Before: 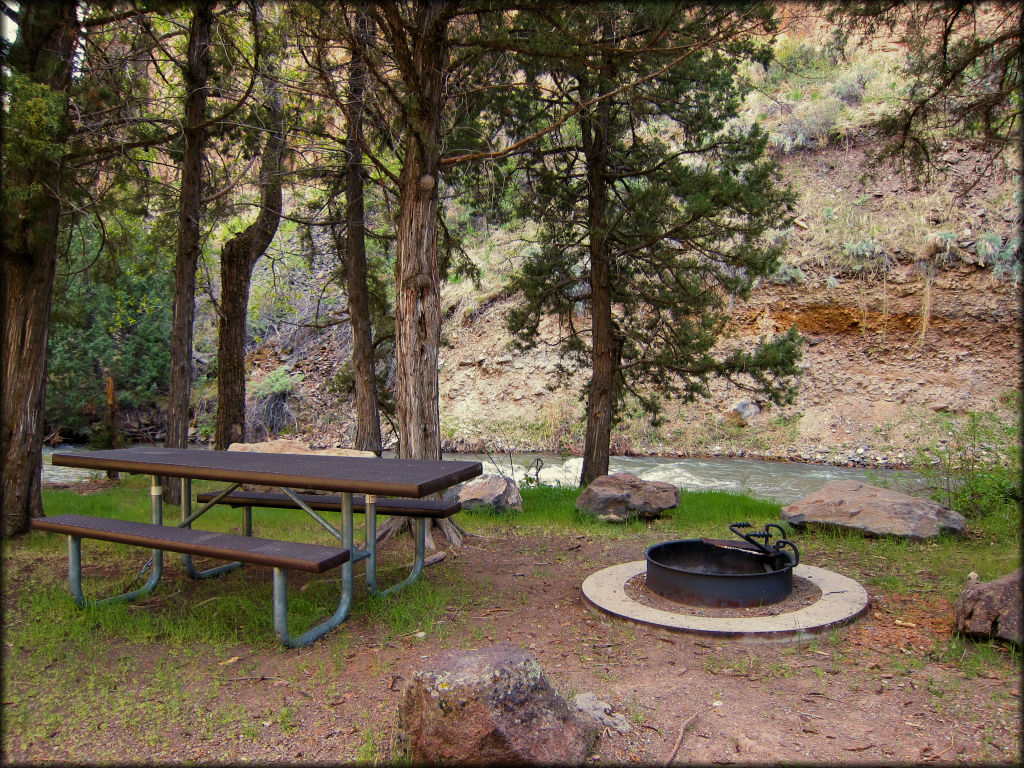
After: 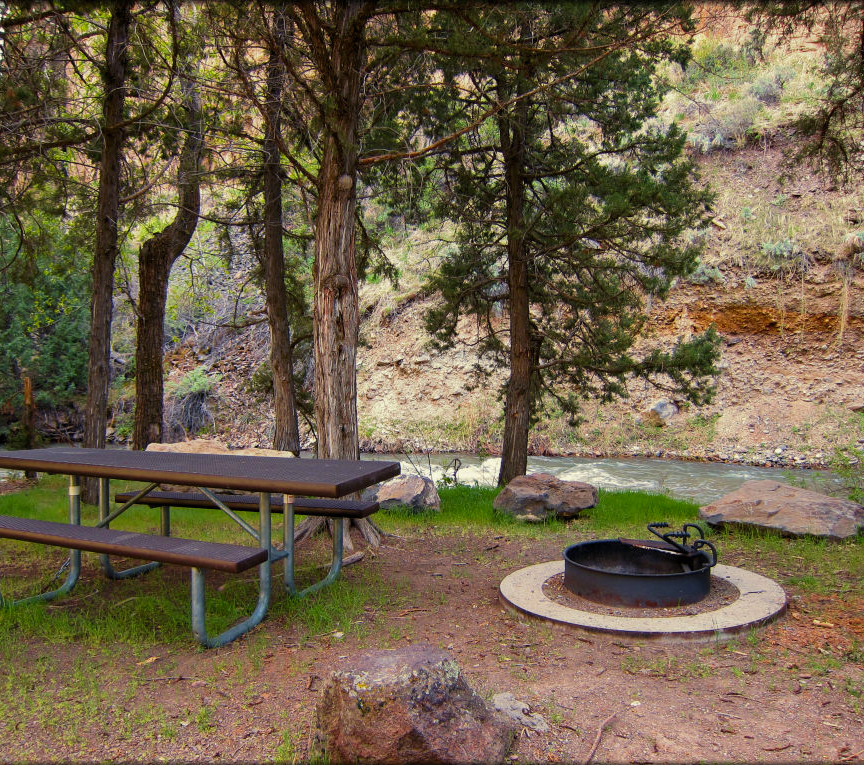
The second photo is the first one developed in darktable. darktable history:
contrast brightness saturation: saturation 0.13
crop: left 8.026%, right 7.374%
